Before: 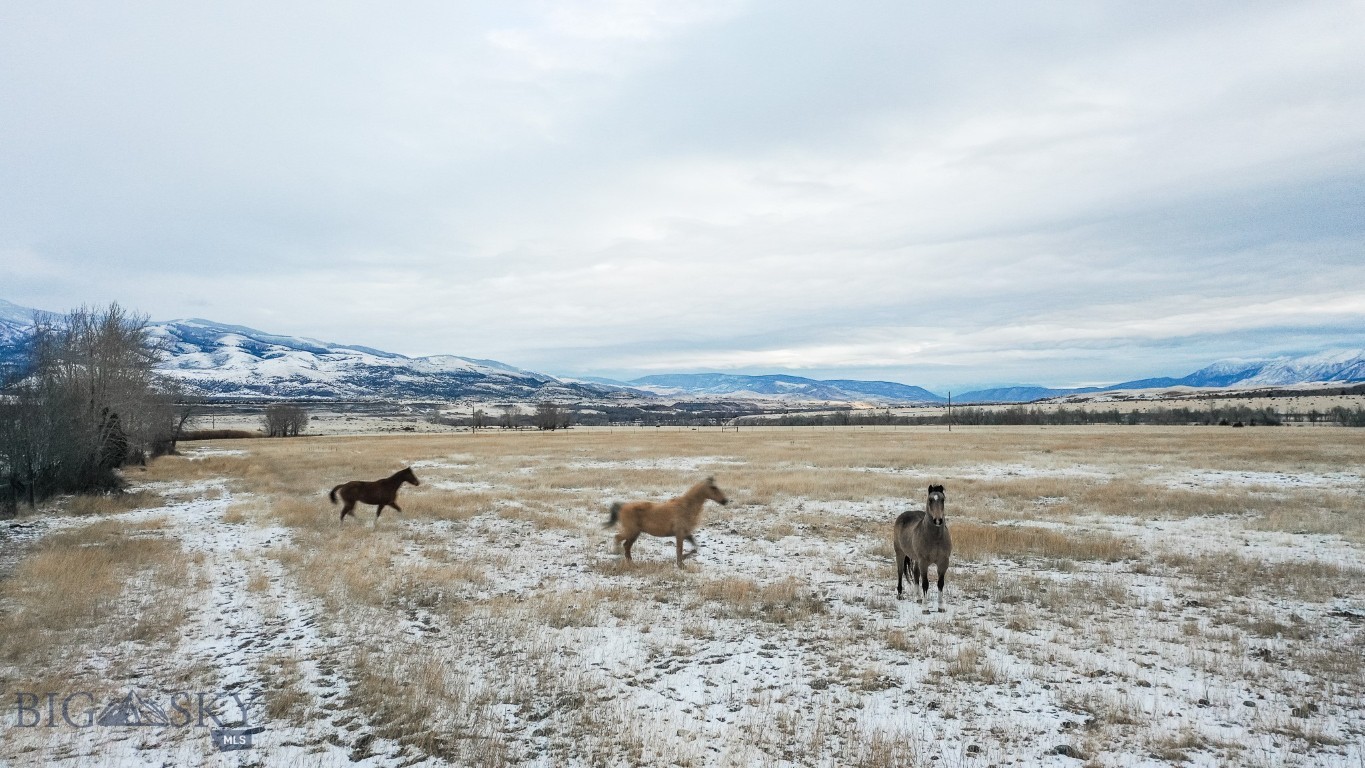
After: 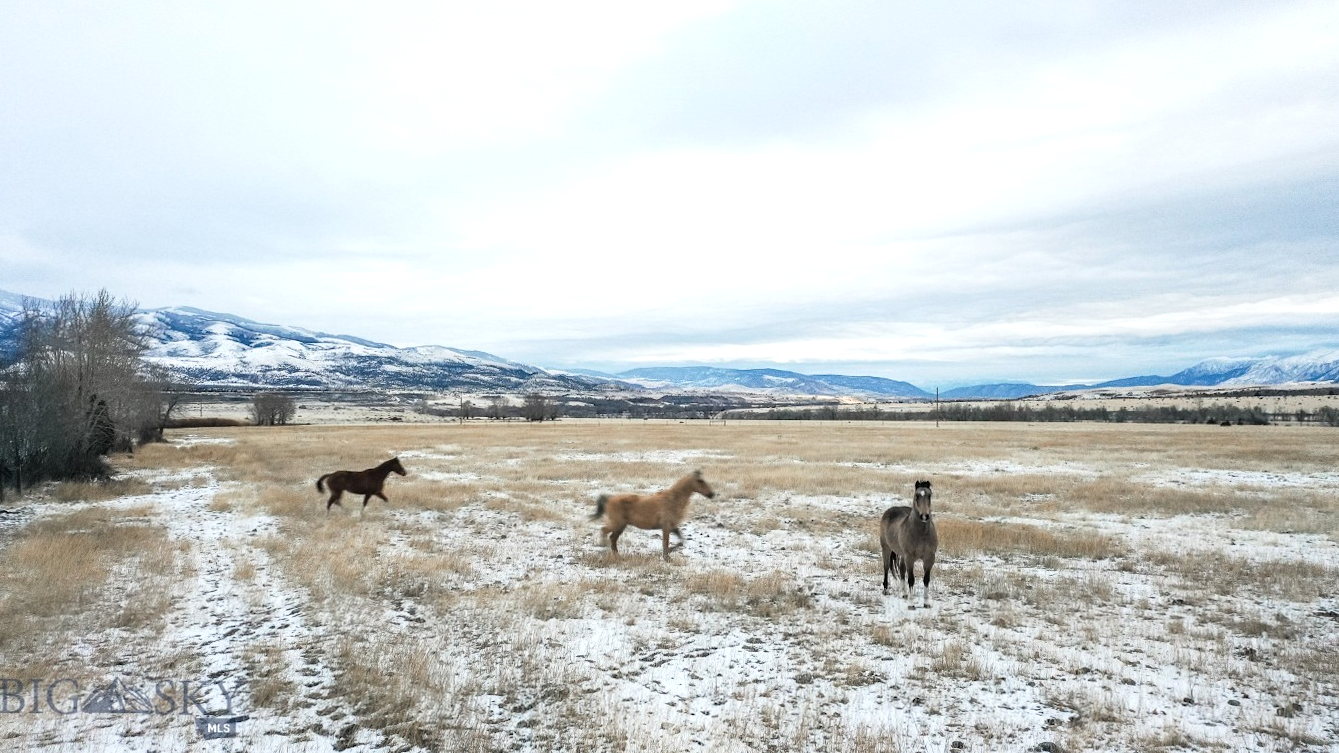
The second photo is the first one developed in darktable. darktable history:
shadows and highlights: radius 112.63, shadows 51.05, white point adjustment 9.13, highlights -4.19, soften with gaussian
crop and rotate: angle -0.61°
